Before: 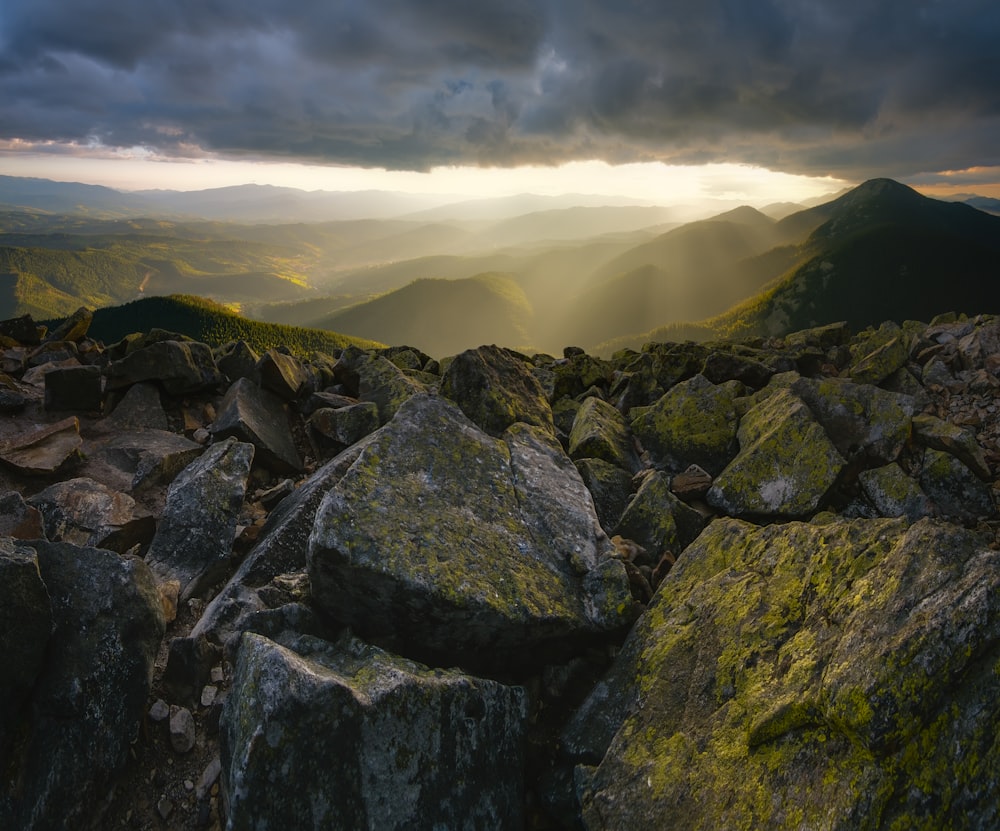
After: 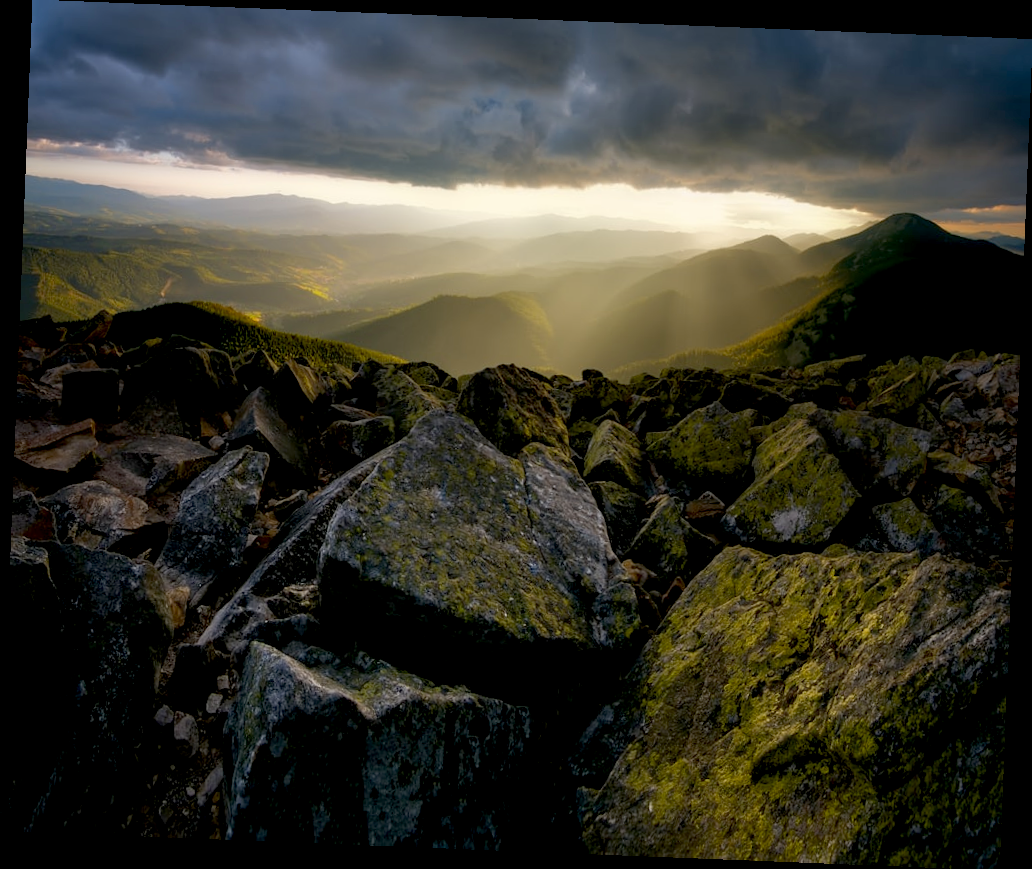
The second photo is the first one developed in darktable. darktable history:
rotate and perspective: rotation 2.27°, automatic cropping off
exposure: black level correction 0.016, exposure -0.009 EV, compensate highlight preservation false
